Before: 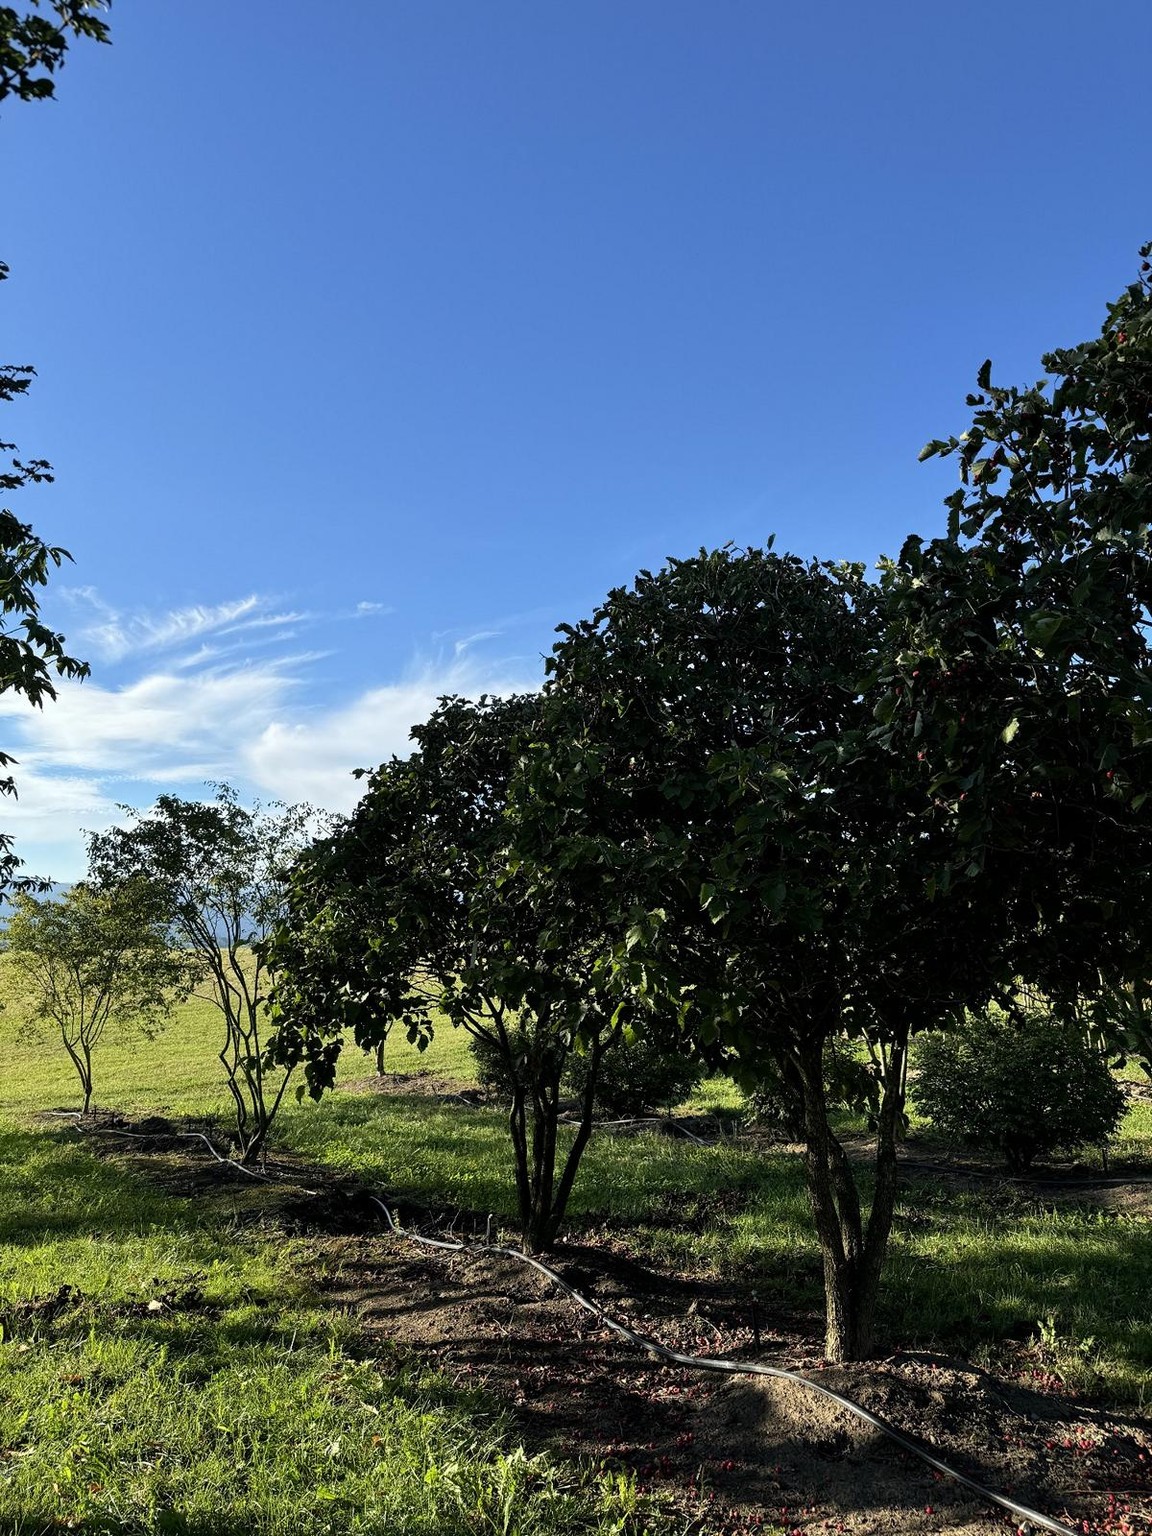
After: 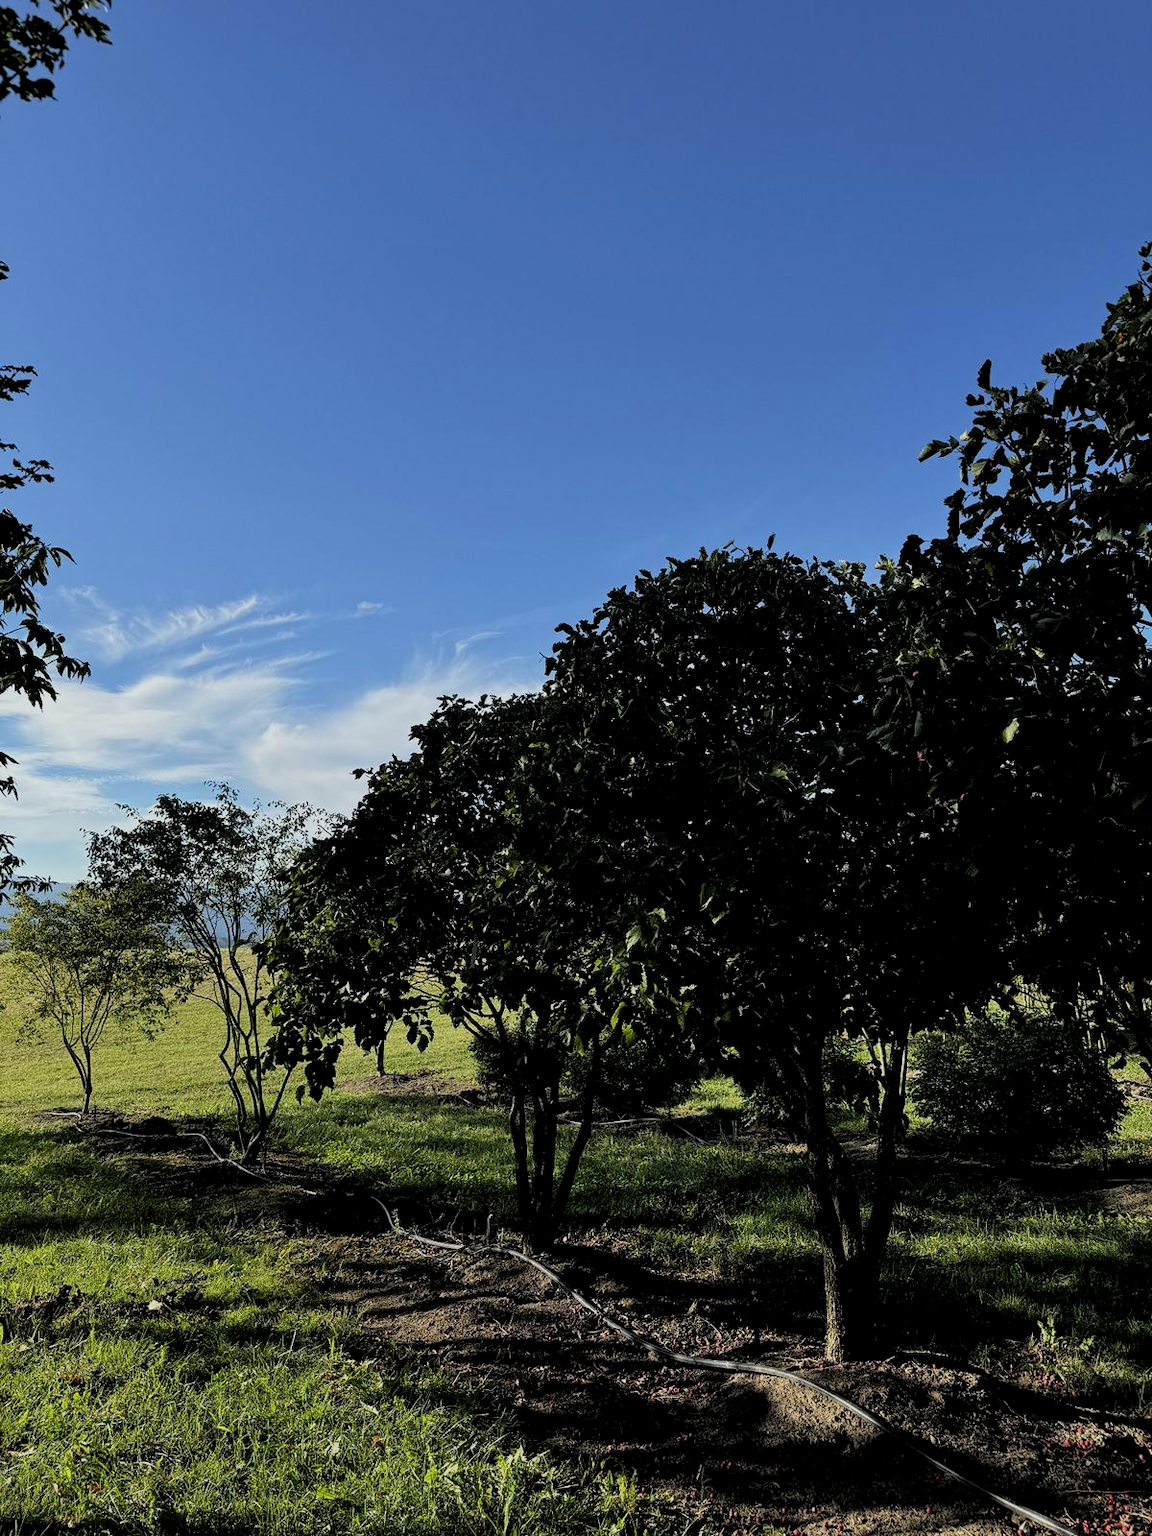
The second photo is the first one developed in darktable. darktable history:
rgb levels: levels [[0.01, 0.419, 0.839], [0, 0.5, 1], [0, 0.5, 1]]
exposure: black level correction 0, exposure -0.721 EV, compensate highlight preservation false
